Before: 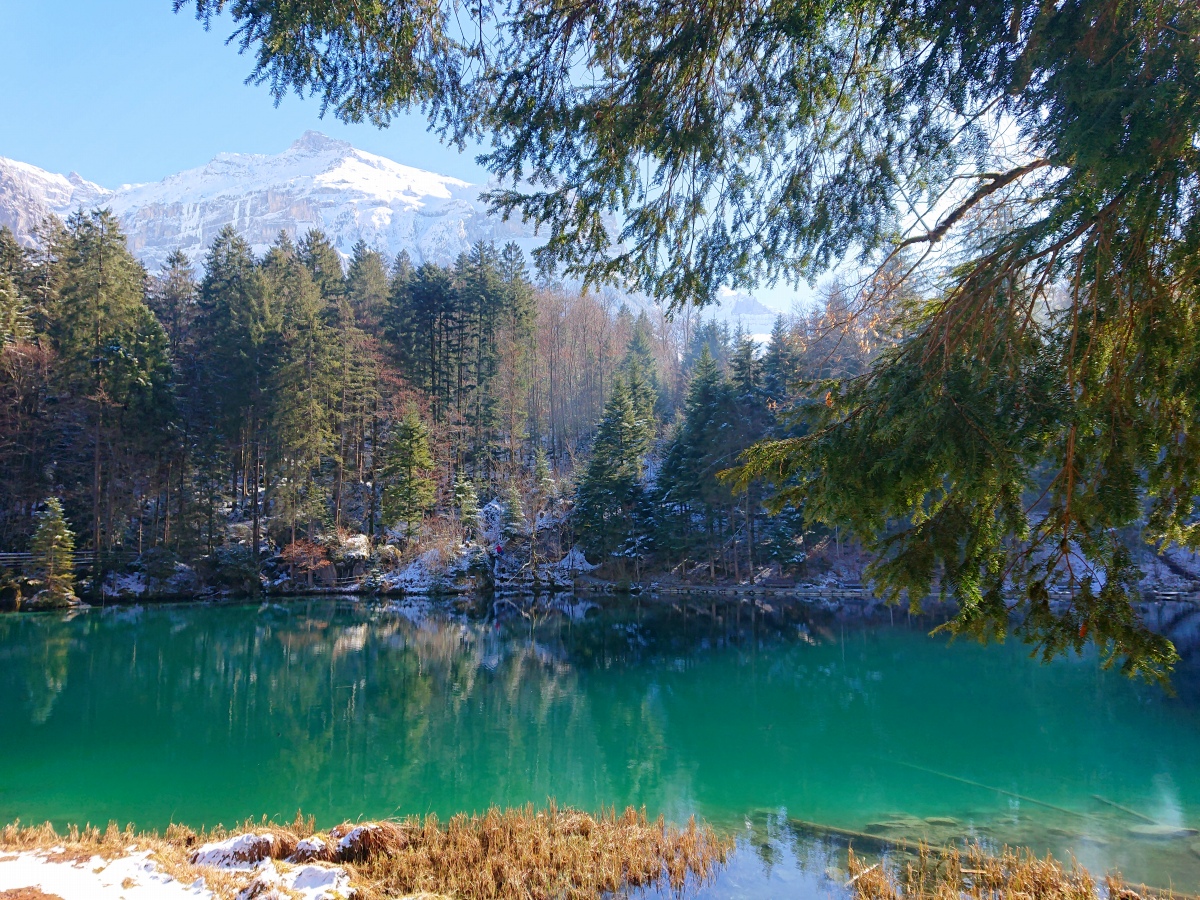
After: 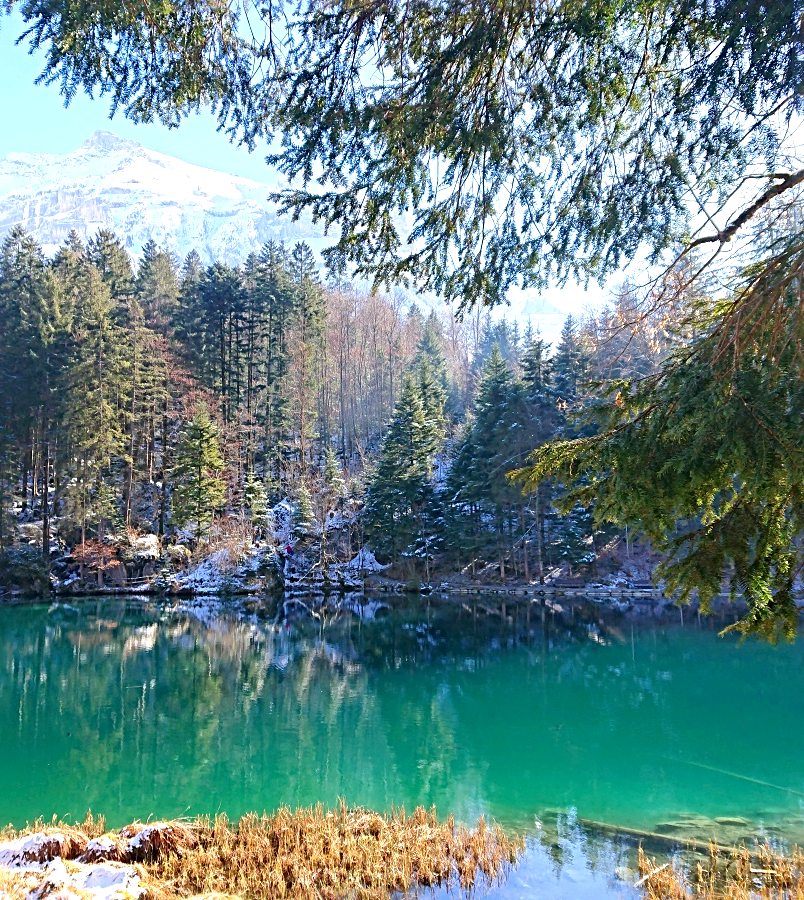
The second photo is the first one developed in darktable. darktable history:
sharpen: radius 4.922
exposure: exposure 0.558 EV, compensate exposure bias true, compensate highlight preservation false
crop and rotate: left 17.557%, right 15.419%
